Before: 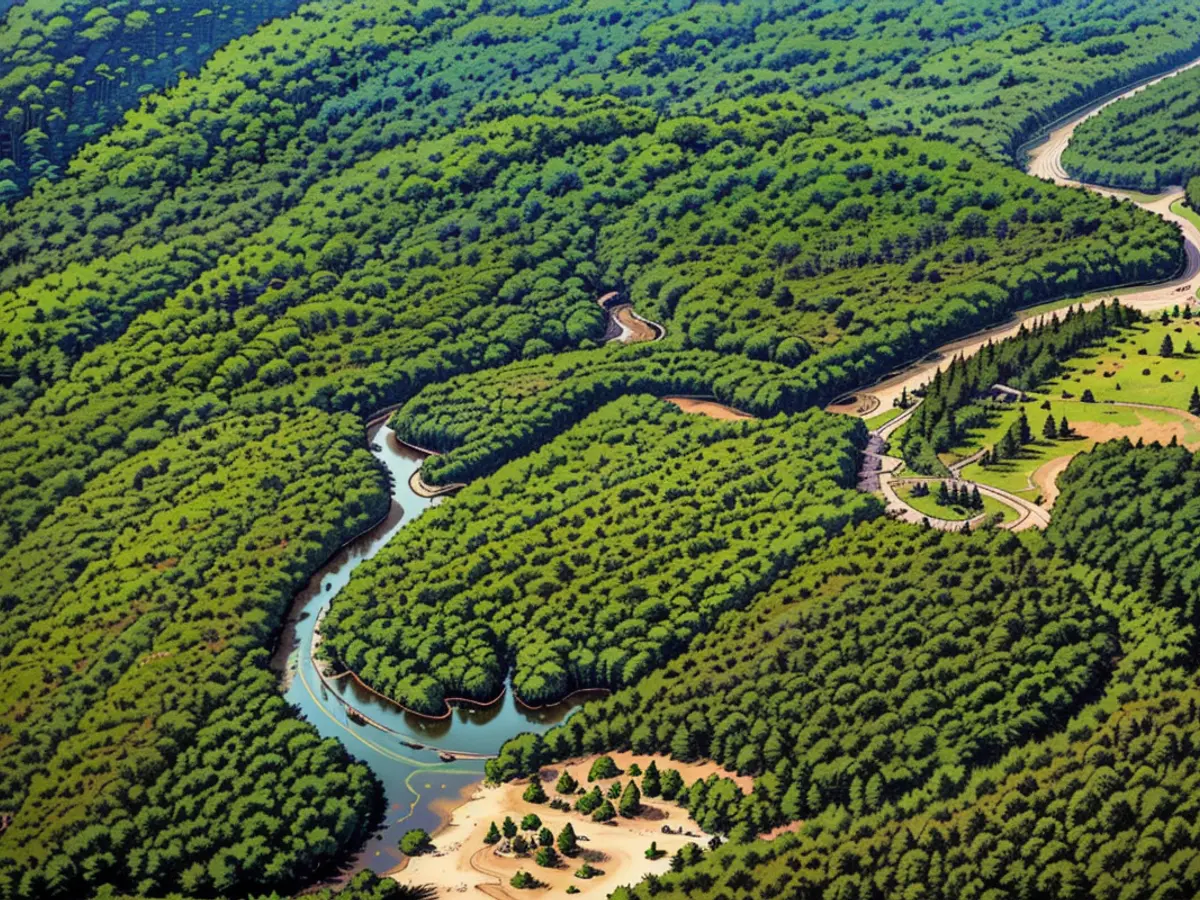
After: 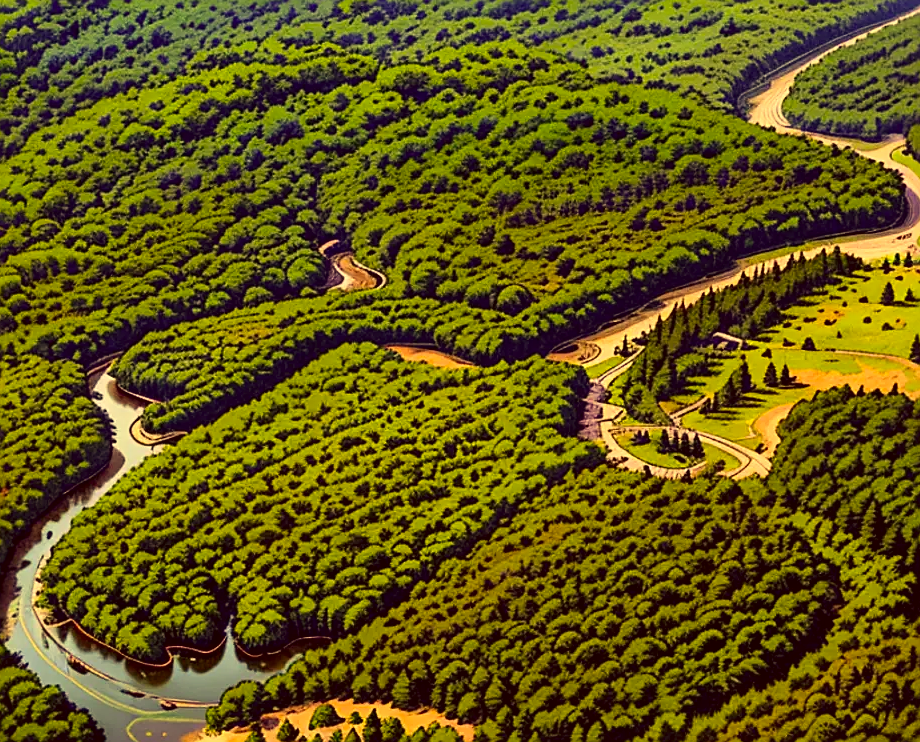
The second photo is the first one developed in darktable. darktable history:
color correction: highlights a* 9.9, highlights b* 38.91, shadows a* 14.75, shadows b* 3.55
contrast brightness saturation: contrast 0.127, brightness -0.05, saturation 0.161
exposure: compensate highlight preservation false
sharpen: on, module defaults
crop: left 23.319%, top 5.845%, bottom 11.69%
local contrast: mode bilateral grid, contrast 25, coarseness 50, detail 123%, midtone range 0.2
